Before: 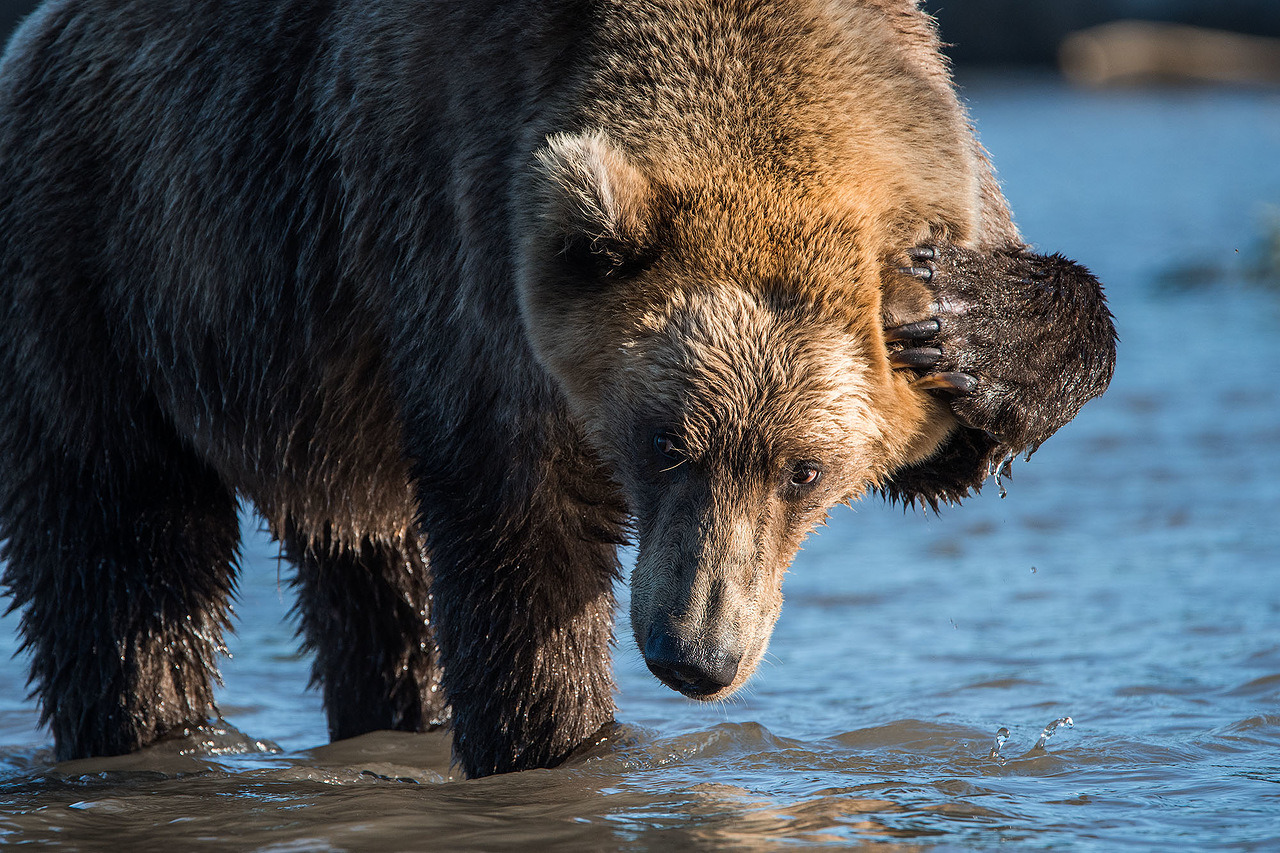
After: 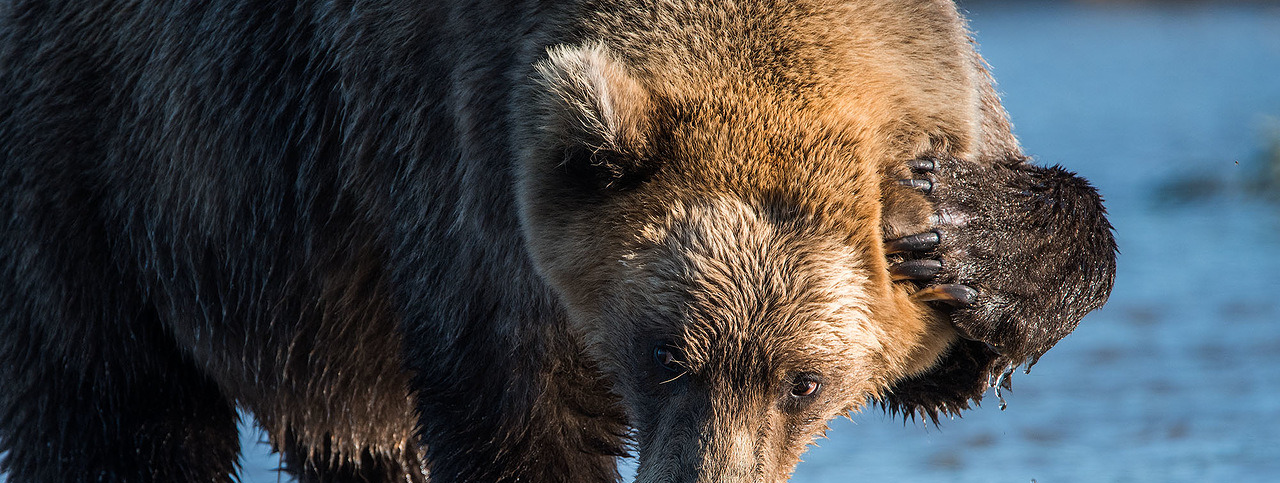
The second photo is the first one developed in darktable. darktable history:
crop and rotate: top 10.43%, bottom 32.938%
